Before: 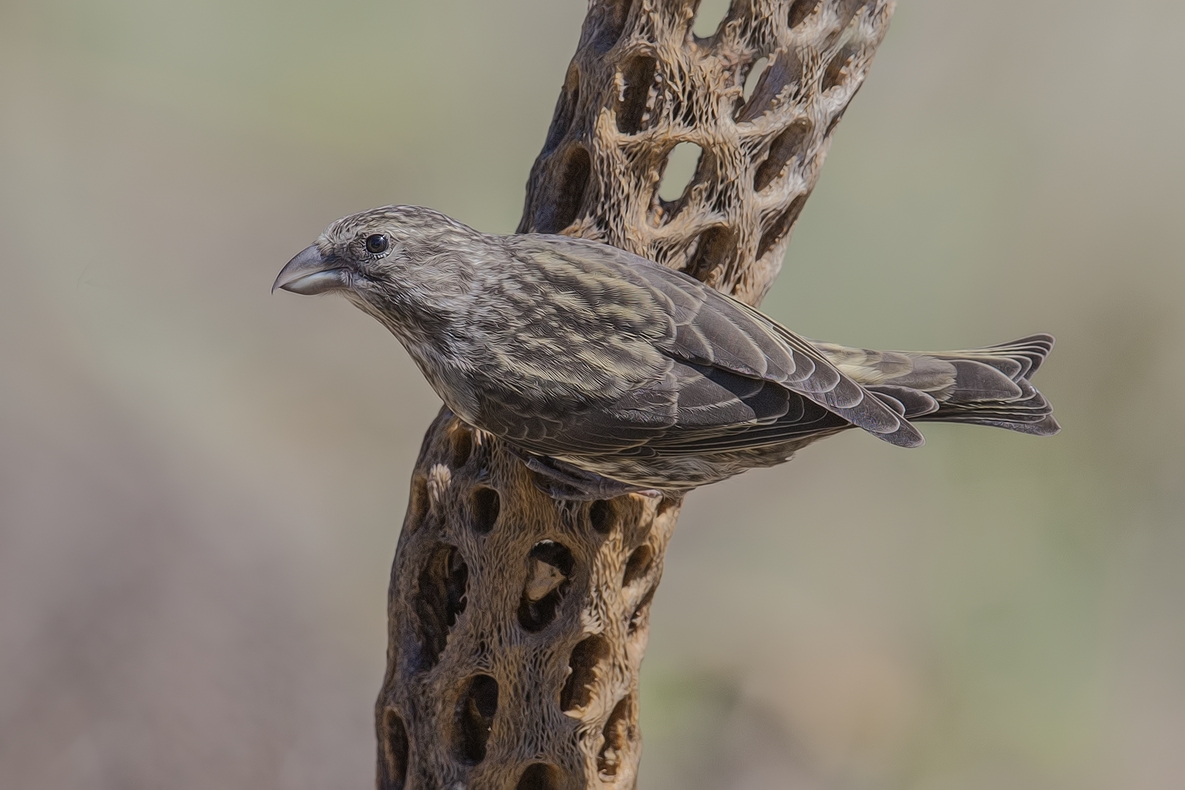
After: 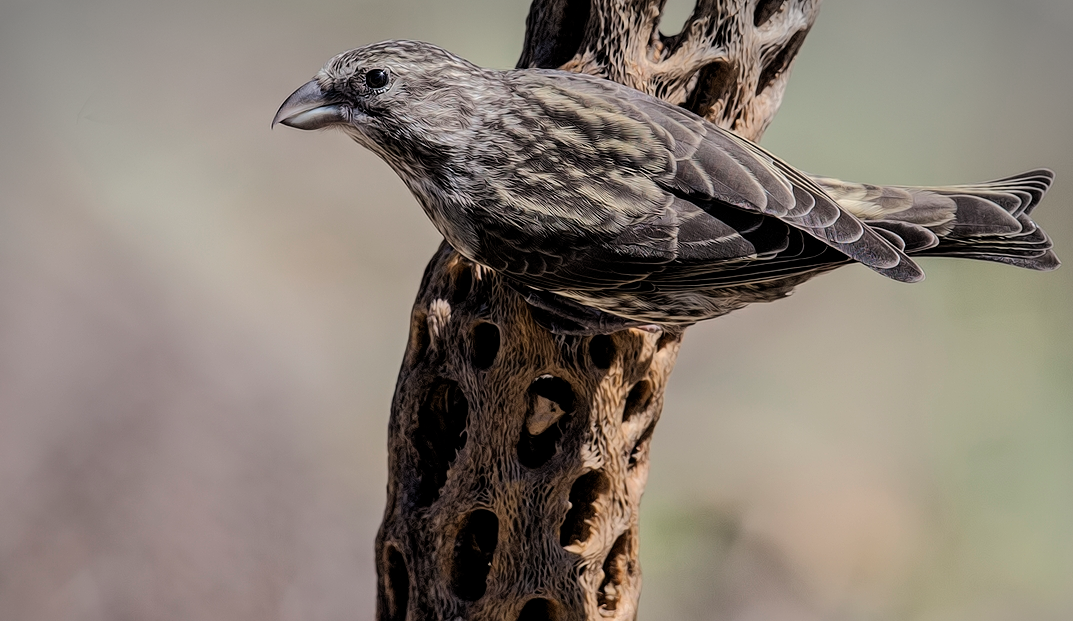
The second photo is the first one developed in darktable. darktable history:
crop: top 21%, right 9.373%, bottom 0.29%
vignetting: fall-off start 99.61%, brightness -0.444, saturation -0.686, center (-0.025, 0.399), width/height ratio 1.324, unbound false
filmic rgb: black relative exposure -5.6 EV, white relative exposure 2.51 EV, target black luminance 0%, hardness 4.5, latitude 67.08%, contrast 1.469, shadows ↔ highlights balance -4.23%
